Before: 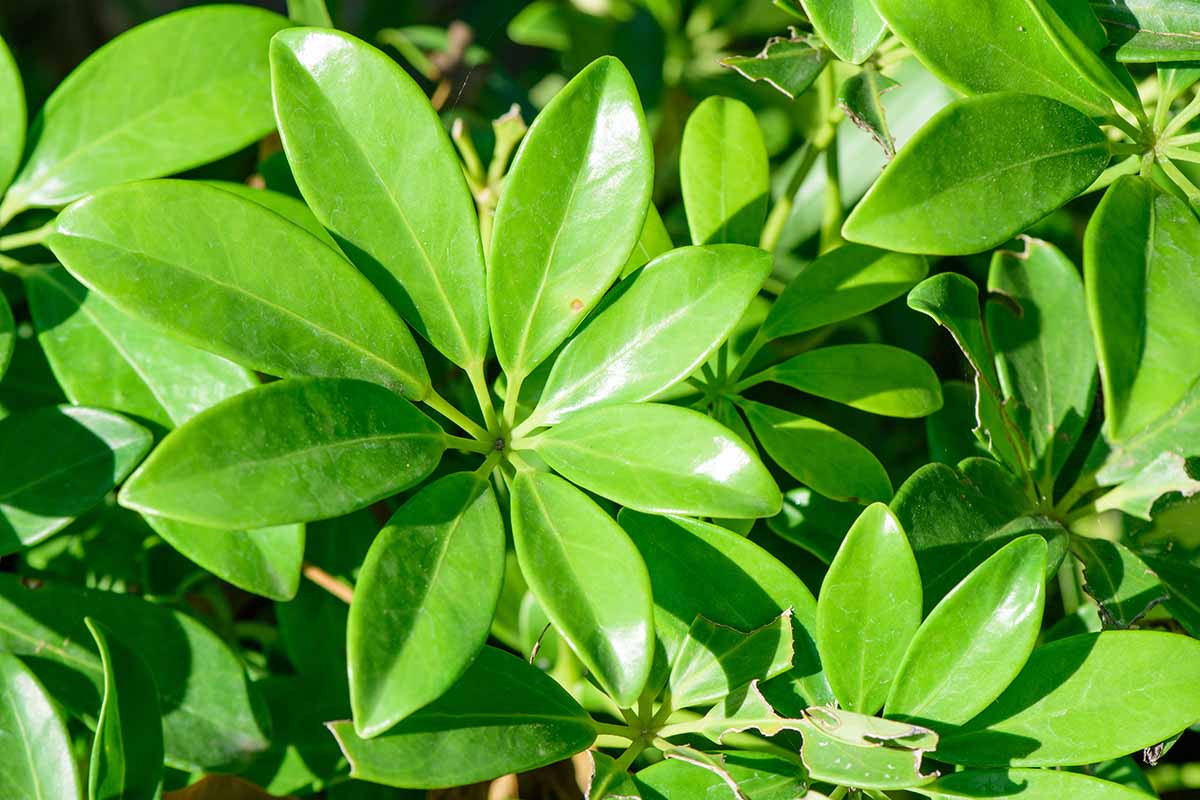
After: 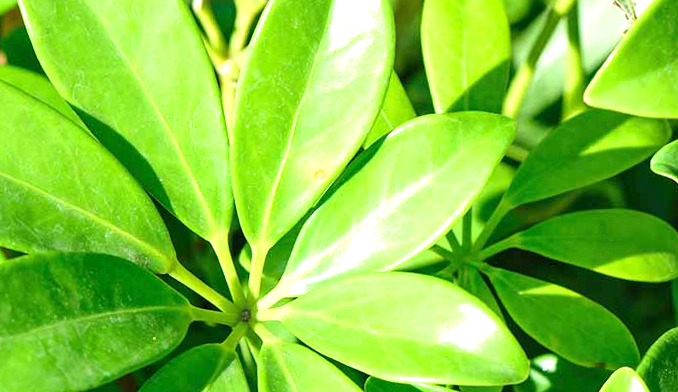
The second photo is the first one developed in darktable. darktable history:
crop: left 20.932%, top 15.471%, right 21.848%, bottom 34.081%
exposure: black level correction 0, exposure 0.7 EV, compensate exposure bias true, compensate highlight preservation false
rotate and perspective: rotation -1°, crop left 0.011, crop right 0.989, crop top 0.025, crop bottom 0.975
